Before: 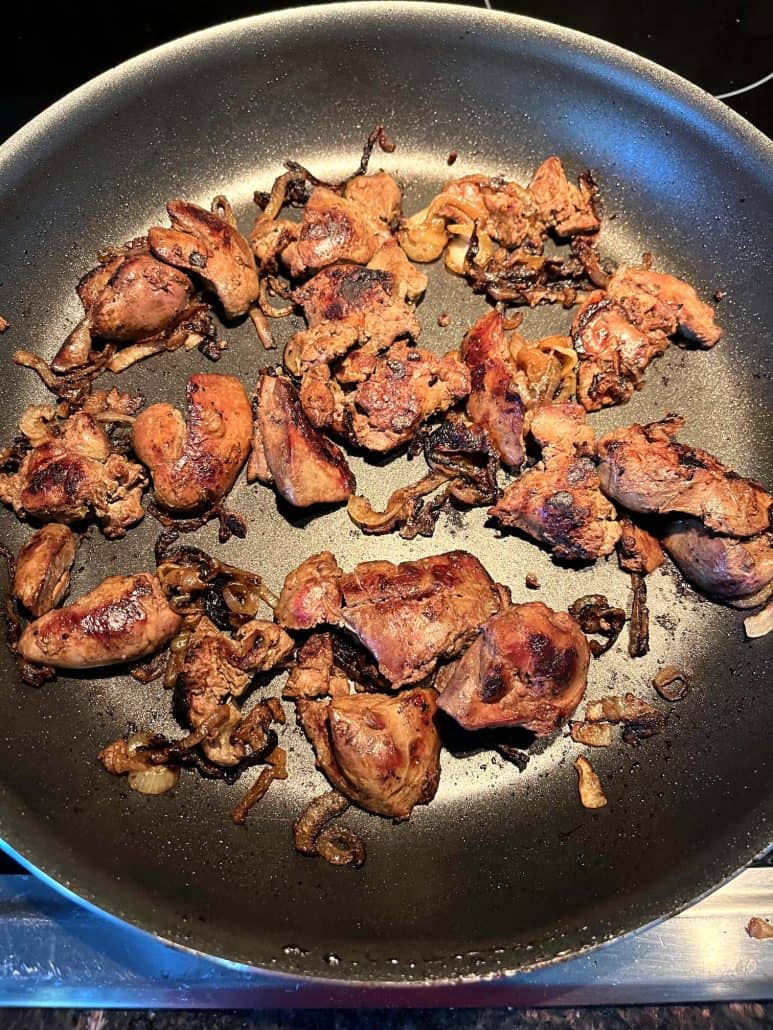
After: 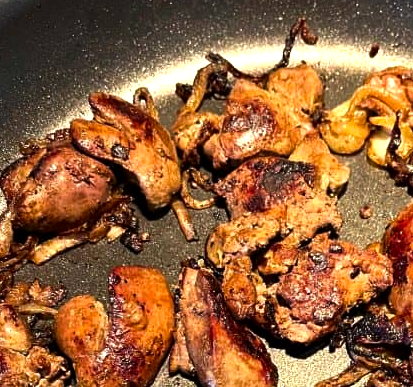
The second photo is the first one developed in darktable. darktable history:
crop: left 10.207%, top 10.567%, right 36.361%, bottom 51.793%
color balance rgb: perceptual saturation grading › global saturation 19.648%, perceptual brilliance grading › global brilliance 15.219%, perceptual brilliance grading › shadows -35.032%
contrast brightness saturation: brightness -0.089
